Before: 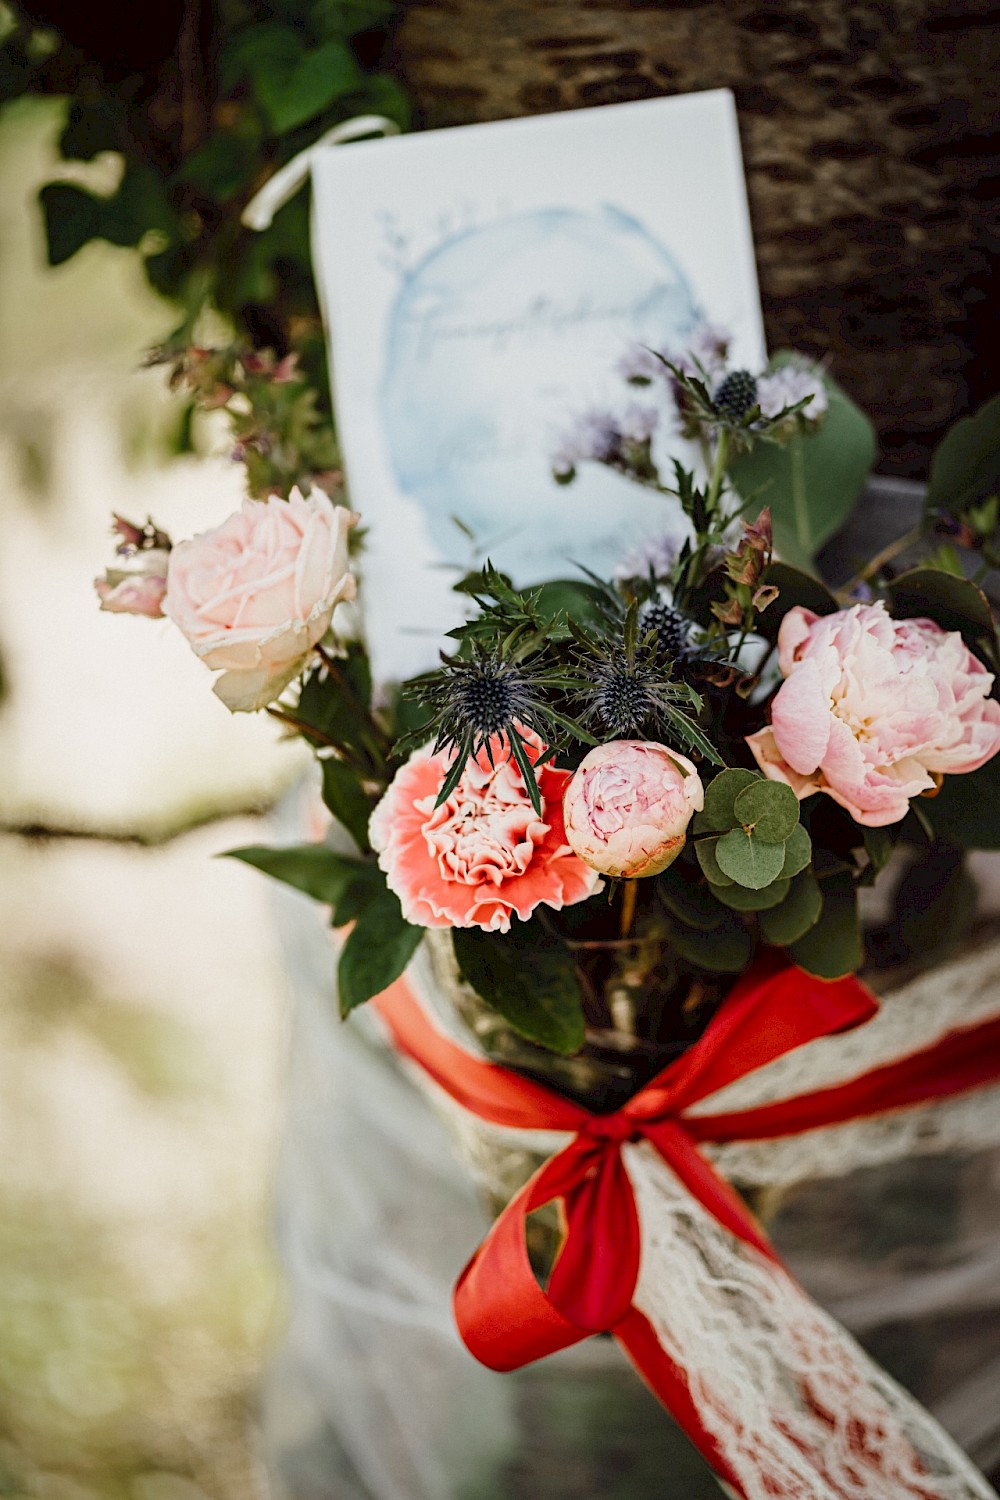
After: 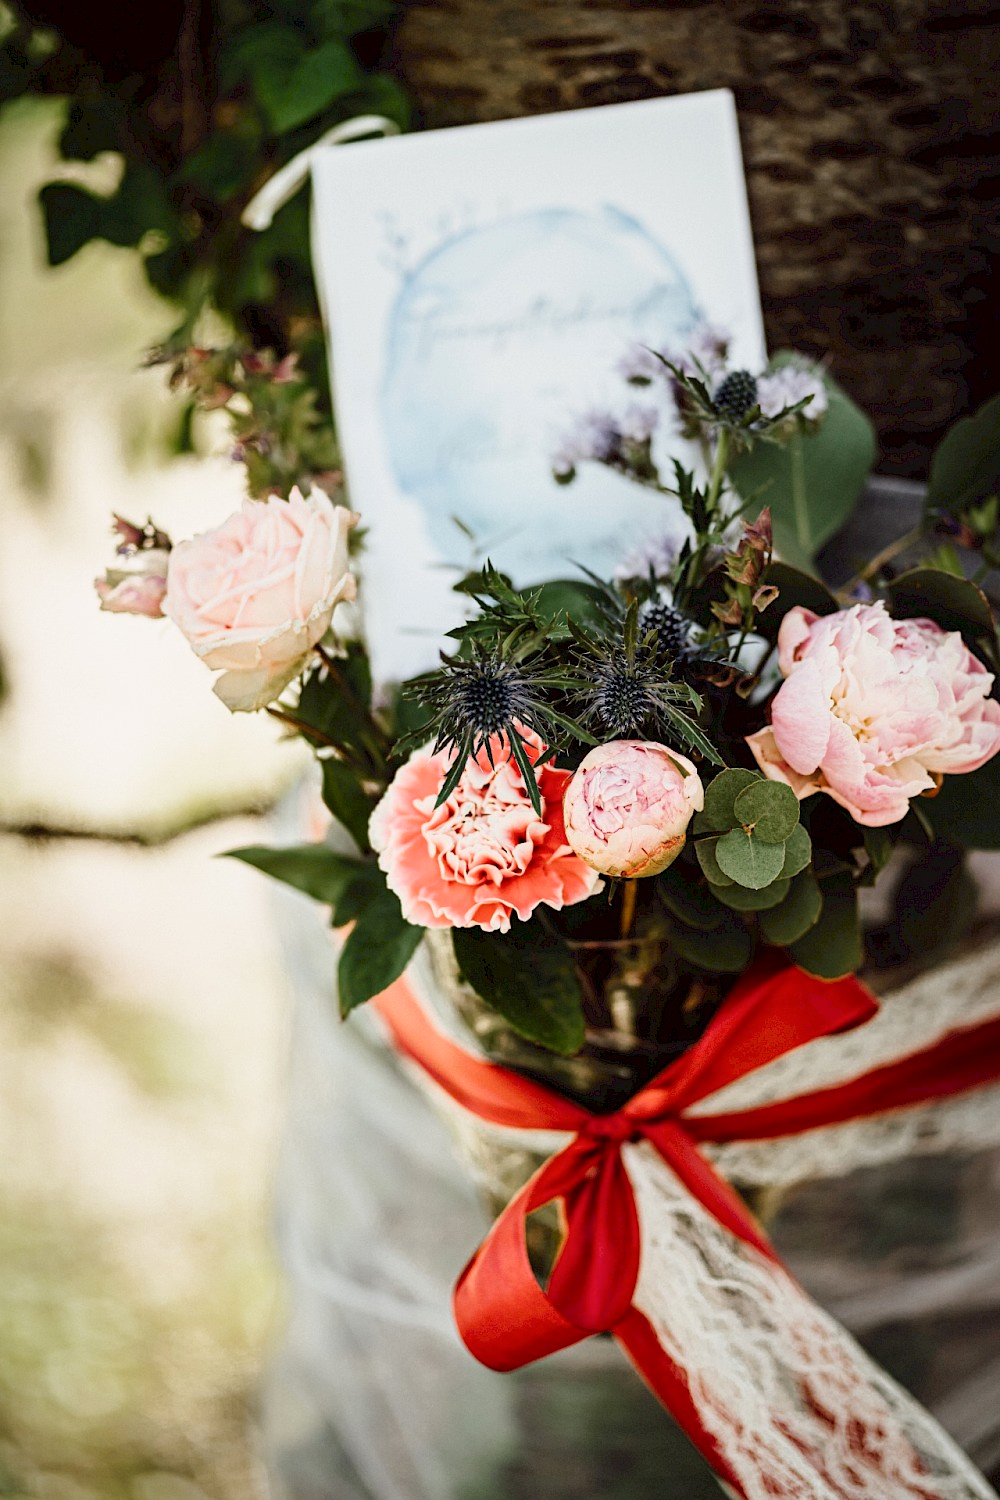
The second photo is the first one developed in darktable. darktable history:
contrast brightness saturation: contrast 0.104, brightness 0.016, saturation 0.018
tone curve: curves: ch0 [(0, 0) (0.003, 0.003) (0.011, 0.012) (0.025, 0.026) (0.044, 0.046) (0.069, 0.072) (0.1, 0.104) (0.136, 0.141) (0.177, 0.184) (0.224, 0.233) (0.277, 0.288) (0.335, 0.348) (0.399, 0.414) (0.468, 0.486) (0.543, 0.564) (0.623, 0.647) (0.709, 0.736) (0.801, 0.831) (0.898, 0.921) (1, 1)], color space Lab, independent channels
